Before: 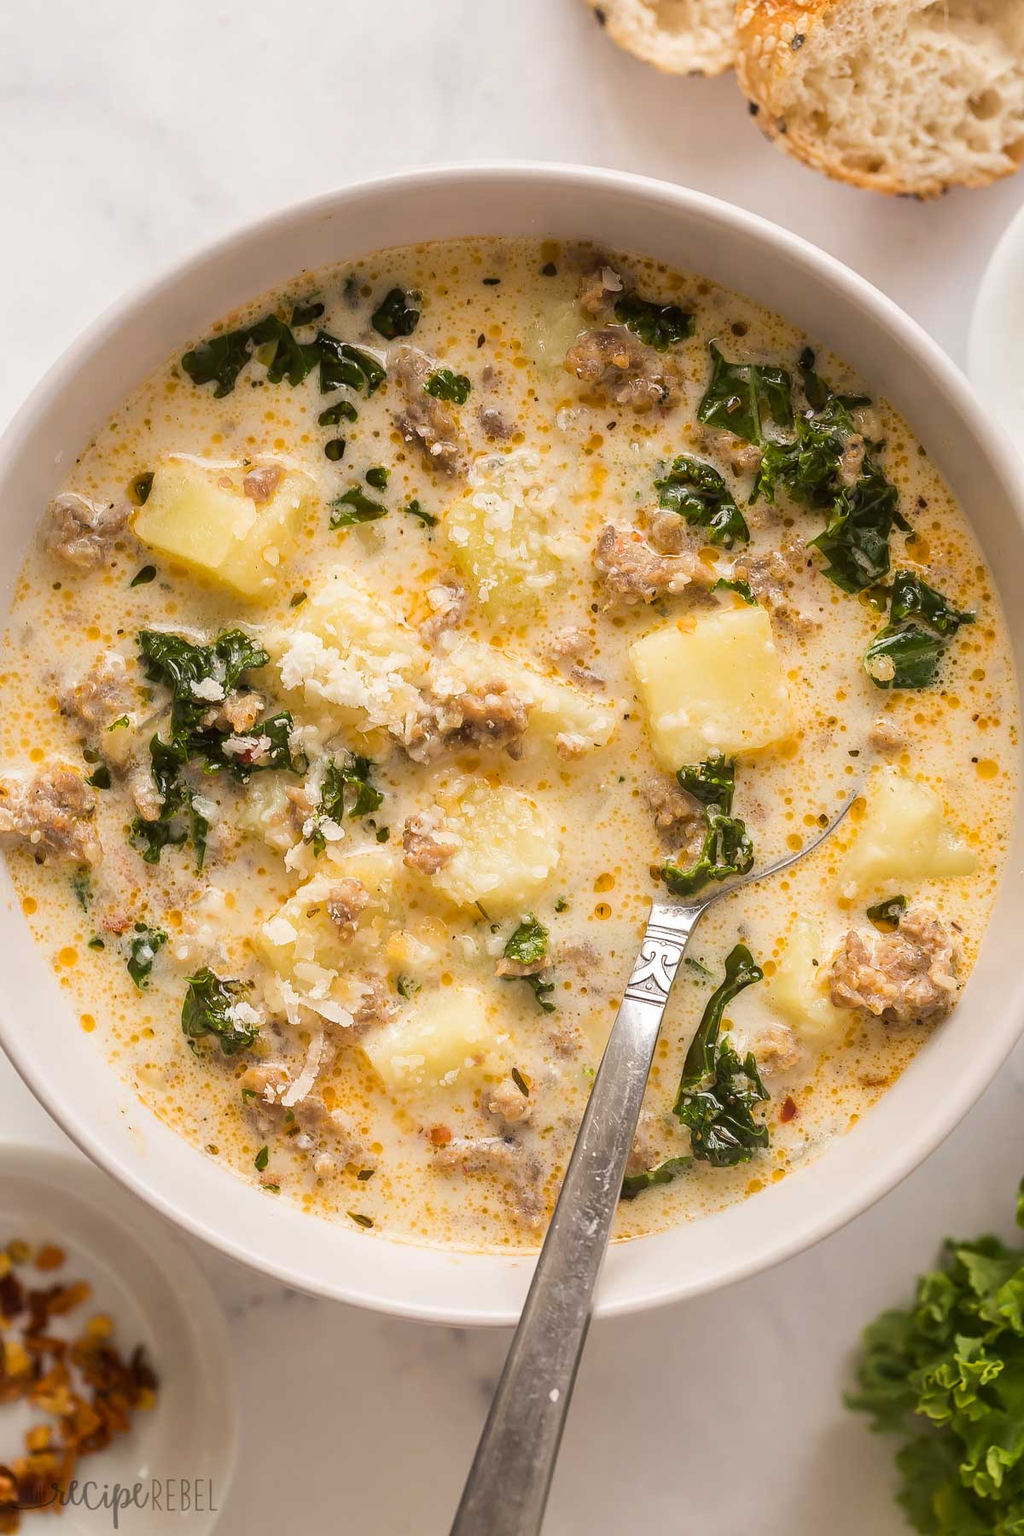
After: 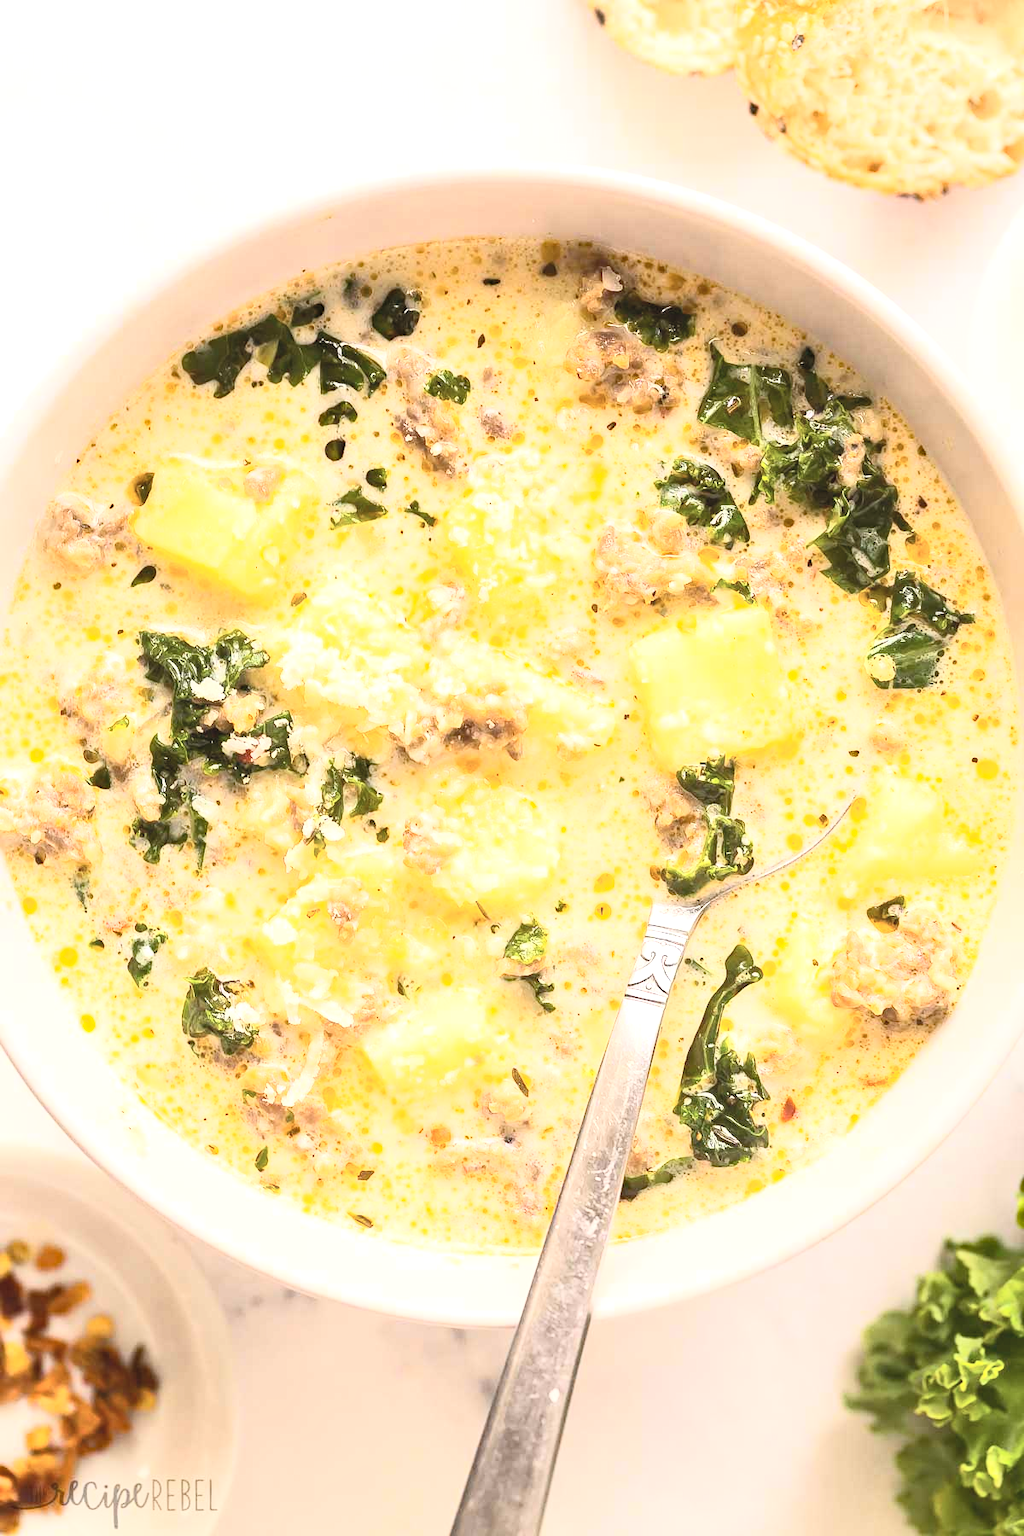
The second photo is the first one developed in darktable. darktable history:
contrast brightness saturation: contrast 0.387, brightness 0.519
exposure: black level correction 0, exposure 0.692 EV, compensate highlight preservation false
haze removal: compatibility mode true, adaptive false
